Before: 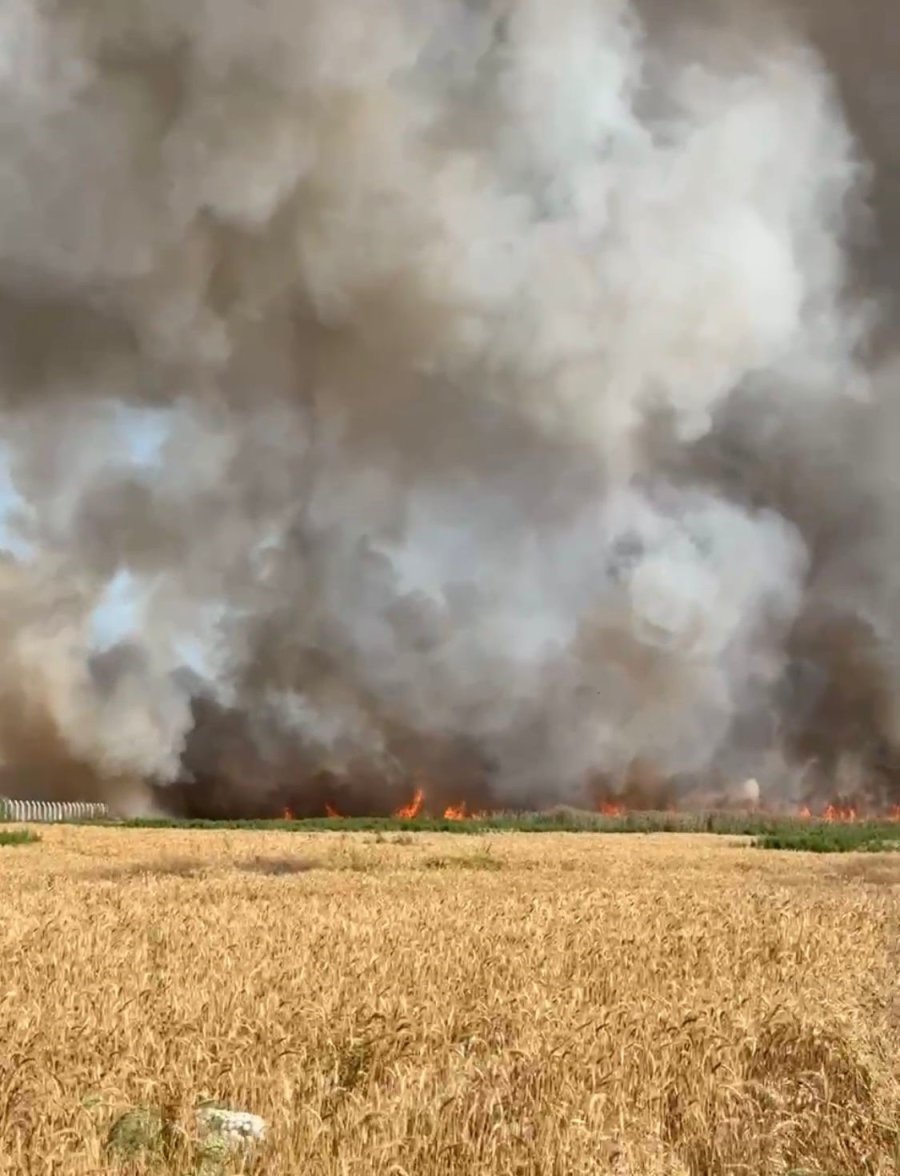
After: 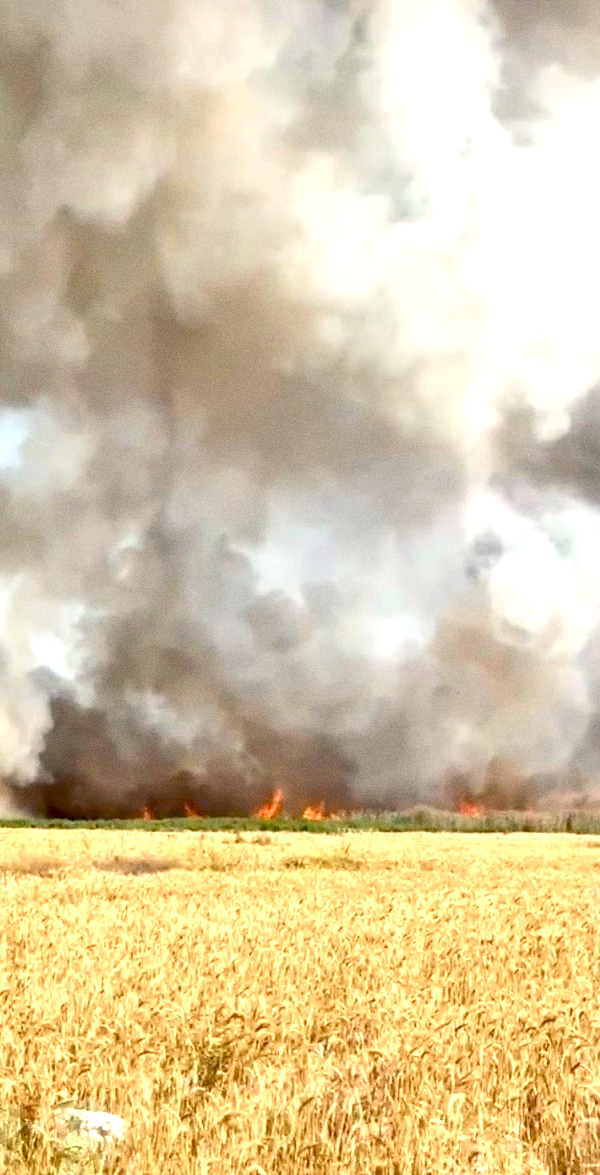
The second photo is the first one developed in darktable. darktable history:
crop and rotate: left 15.754%, right 17.579%
color correction: highlights b* 3
exposure: black level correction 0.01, exposure 1 EV, compensate highlight preservation false
grain: on, module defaults
